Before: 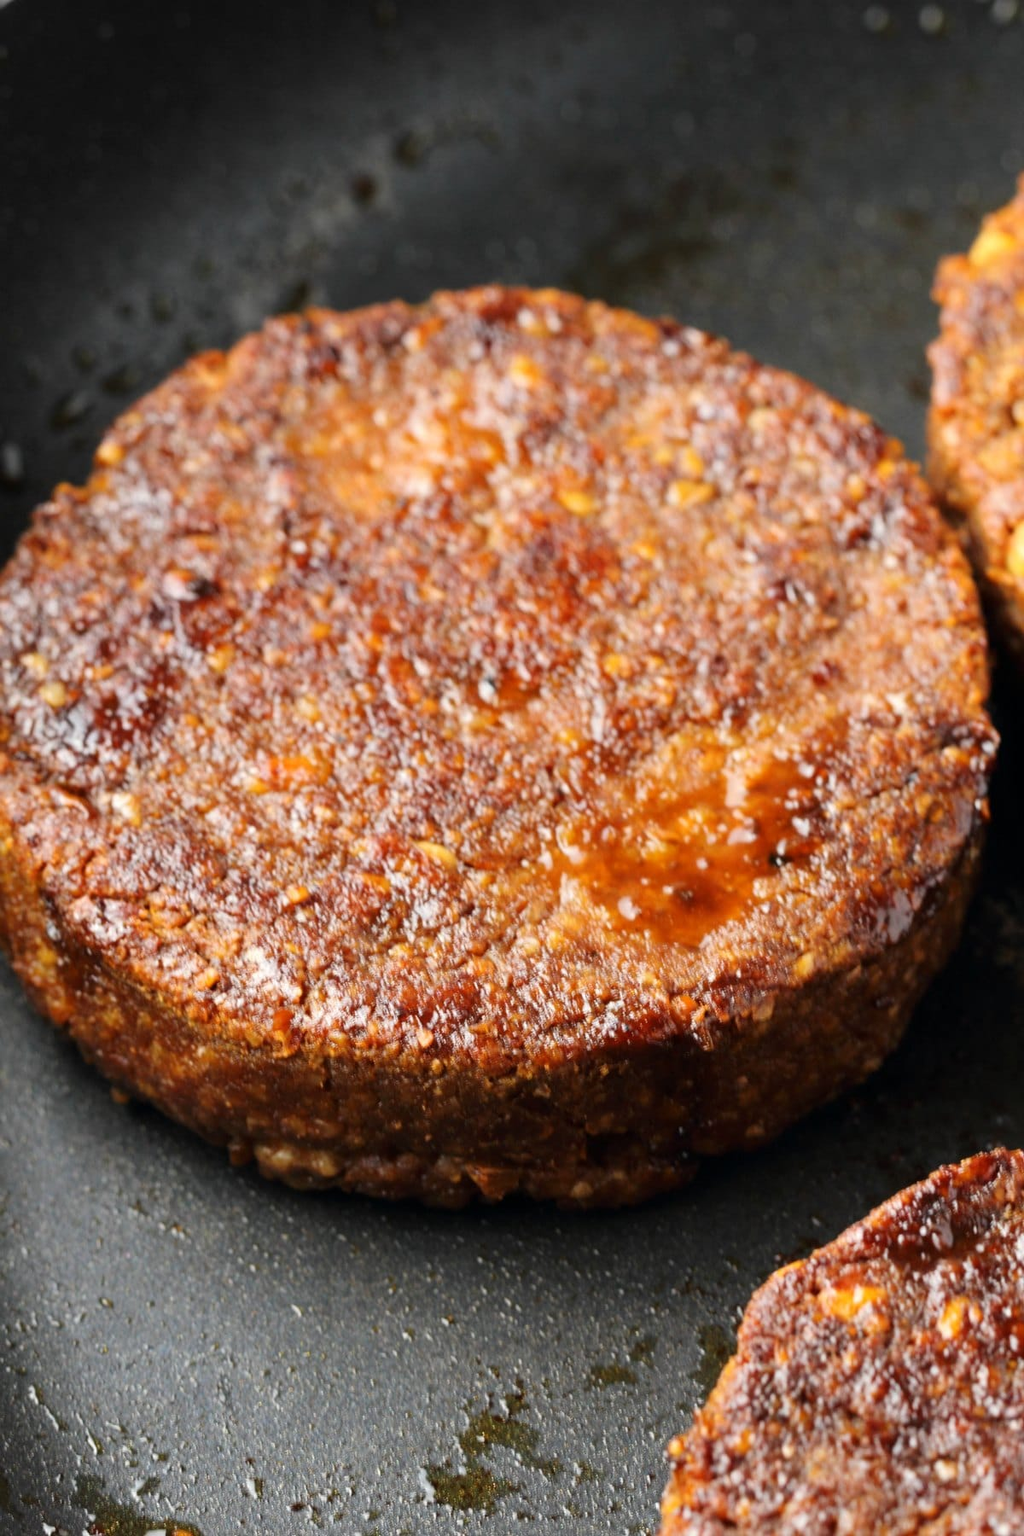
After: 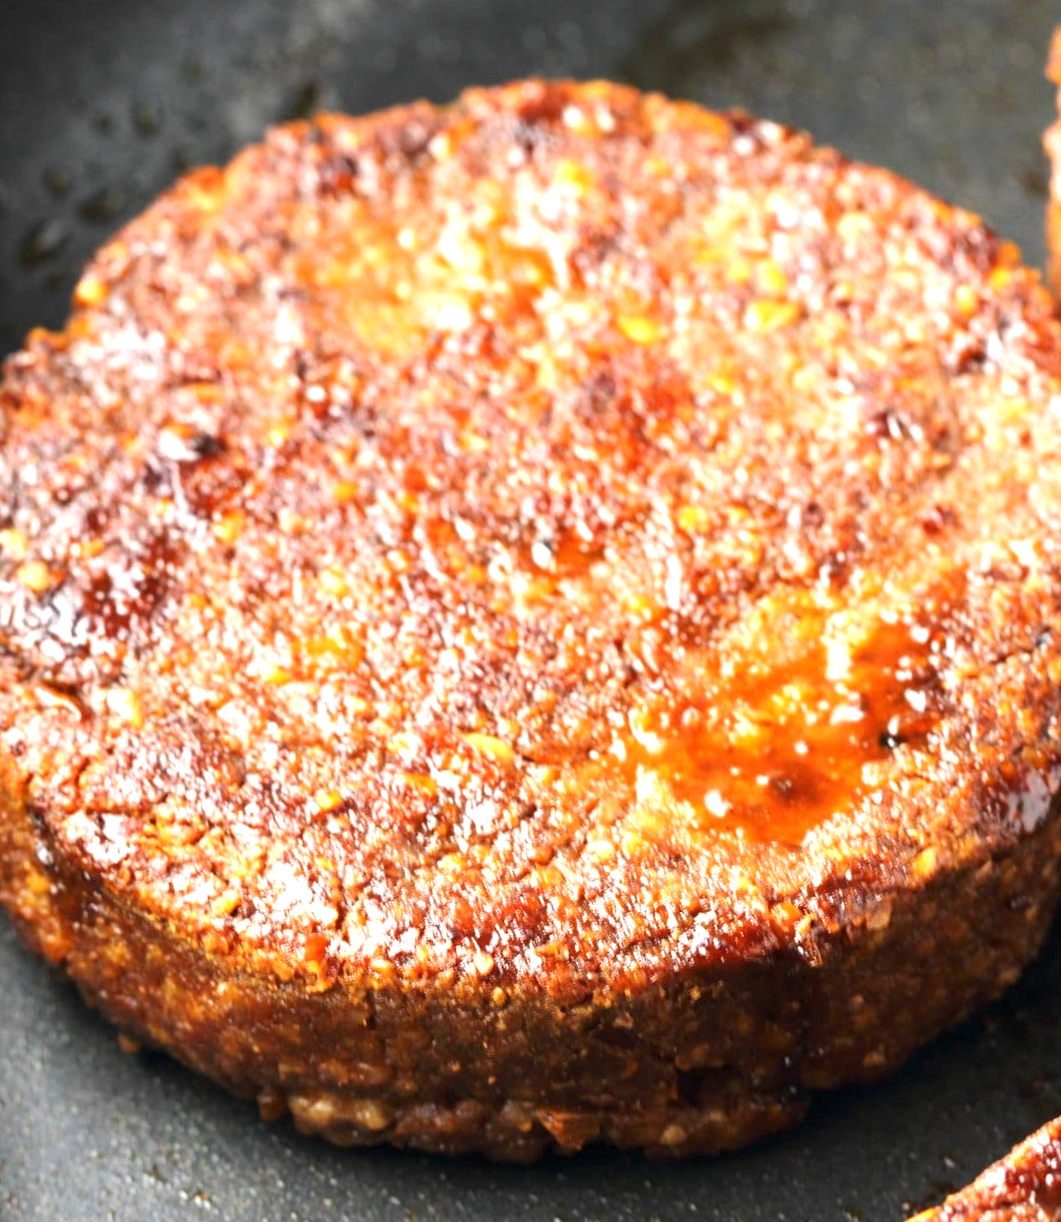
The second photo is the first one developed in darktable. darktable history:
crop and rotate: left 2.425%, top 11.305%, right 9.6%, bottom 15.08%
exposure: black level correction 0, exposure 1 EV, compensate exposure bias true, compensate highlight preservation false
rotate and perspective: rotation -2°, crop left 0.022, crop right 0.978, crop top 0.049, crop bottom 0.951
